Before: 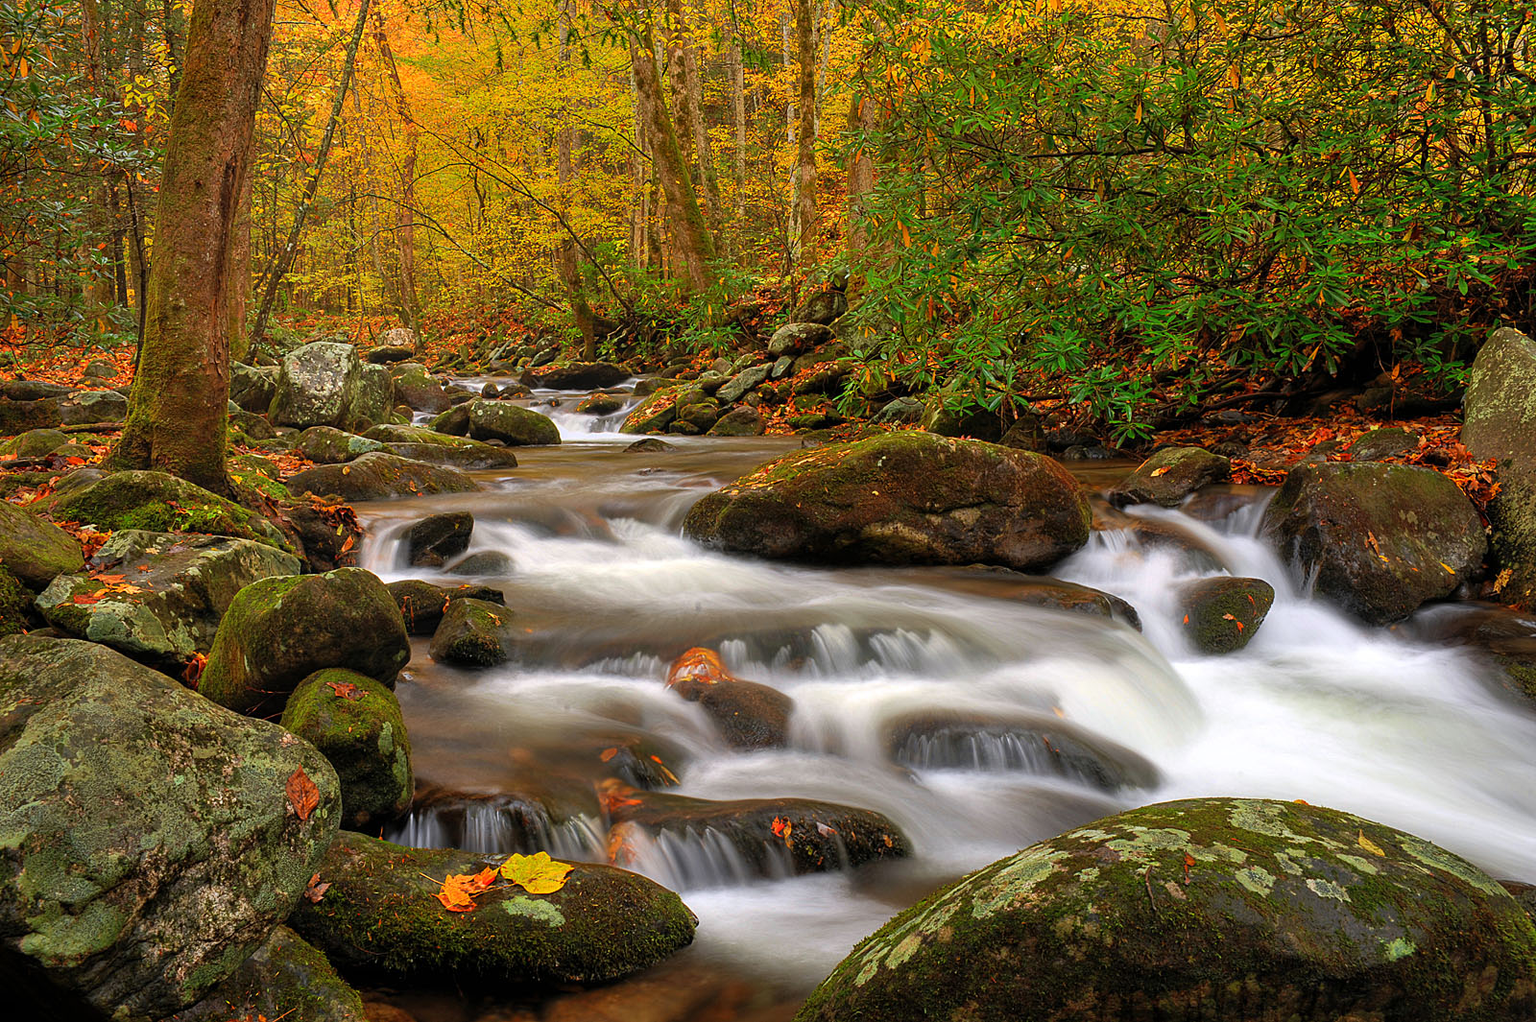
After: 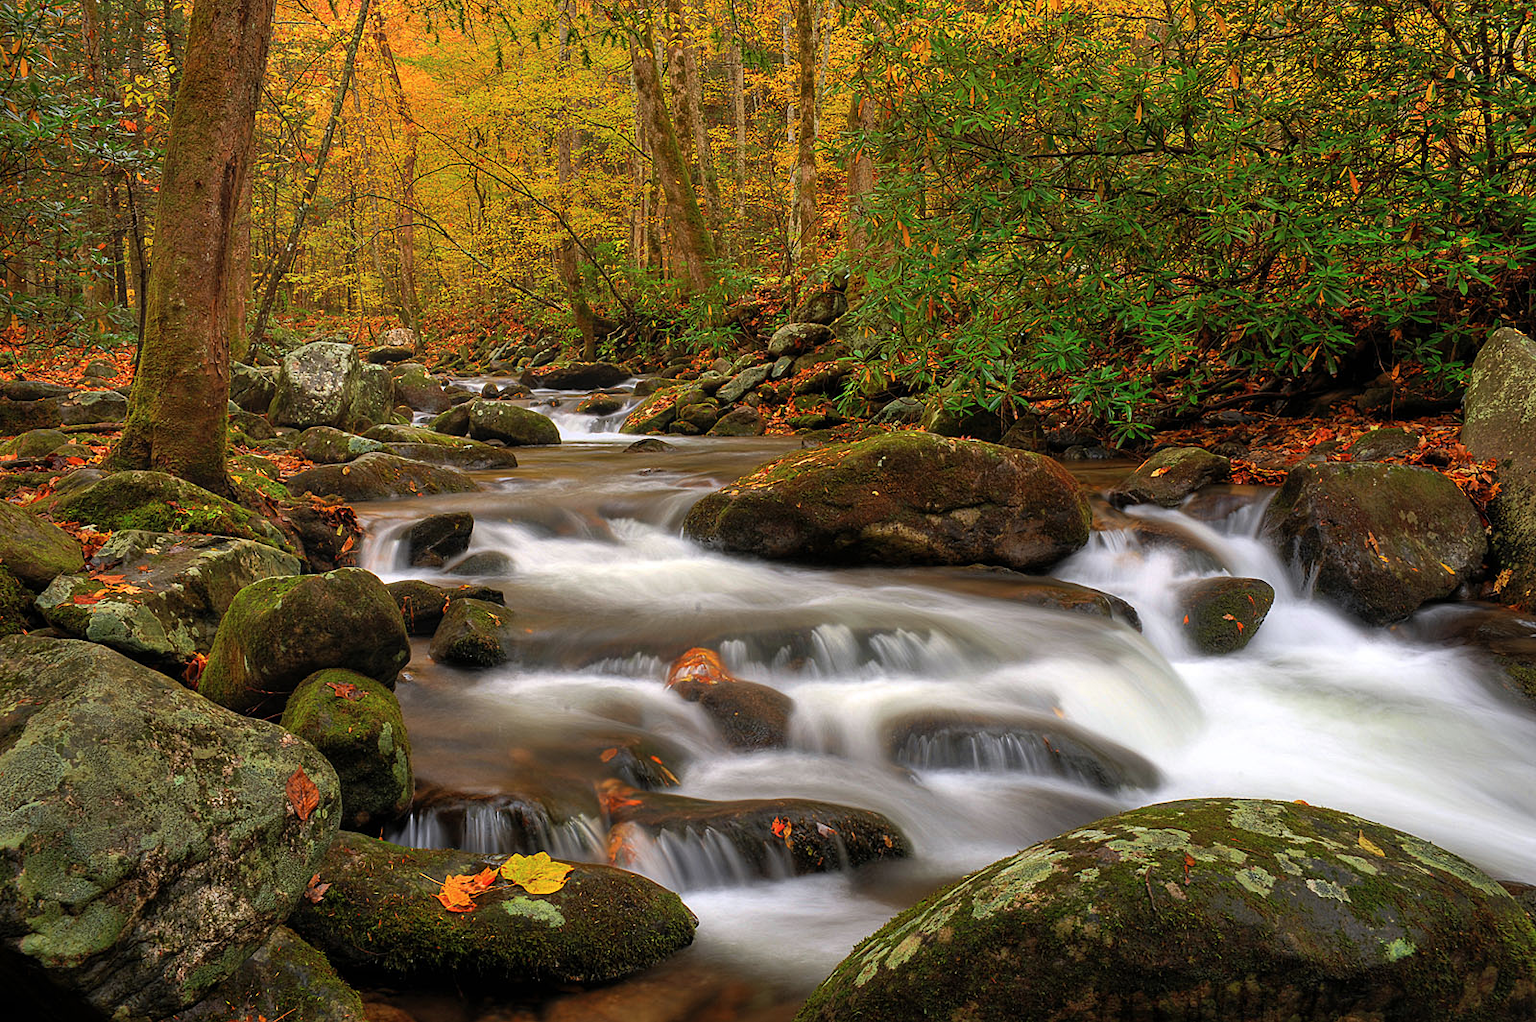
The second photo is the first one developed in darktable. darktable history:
base curve: curves: ch0 [(0, 0) (0.303, 0.277) (1, 1)], preserve colors none
contrast brightness saturation: contrast 0.014, saturation -0.06
